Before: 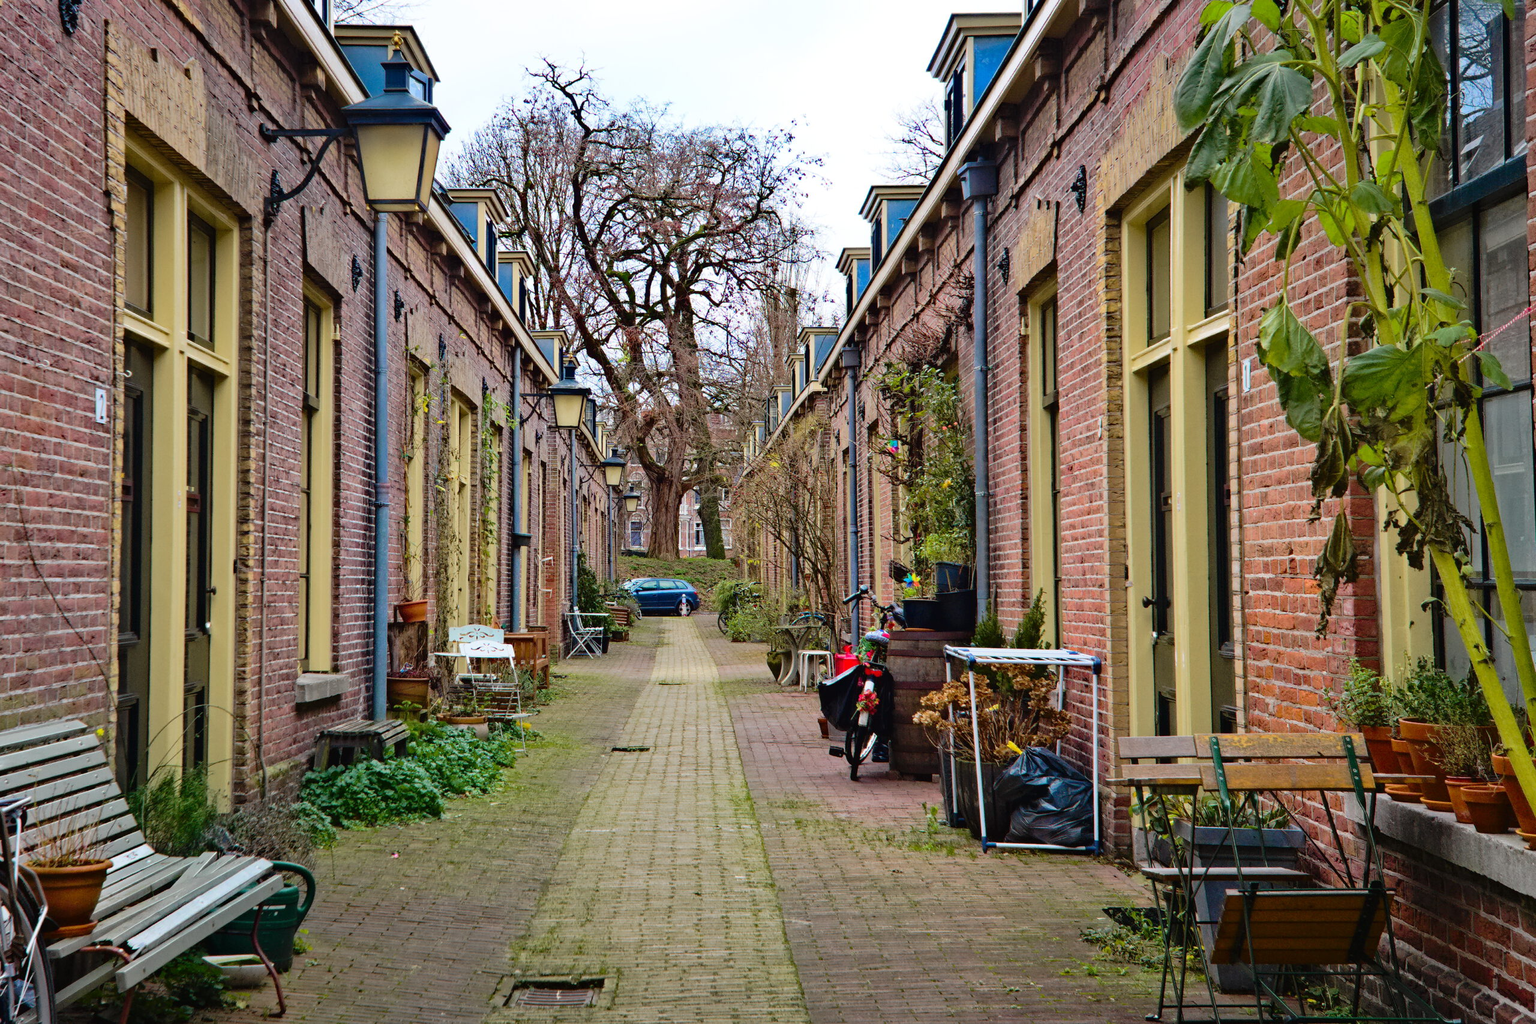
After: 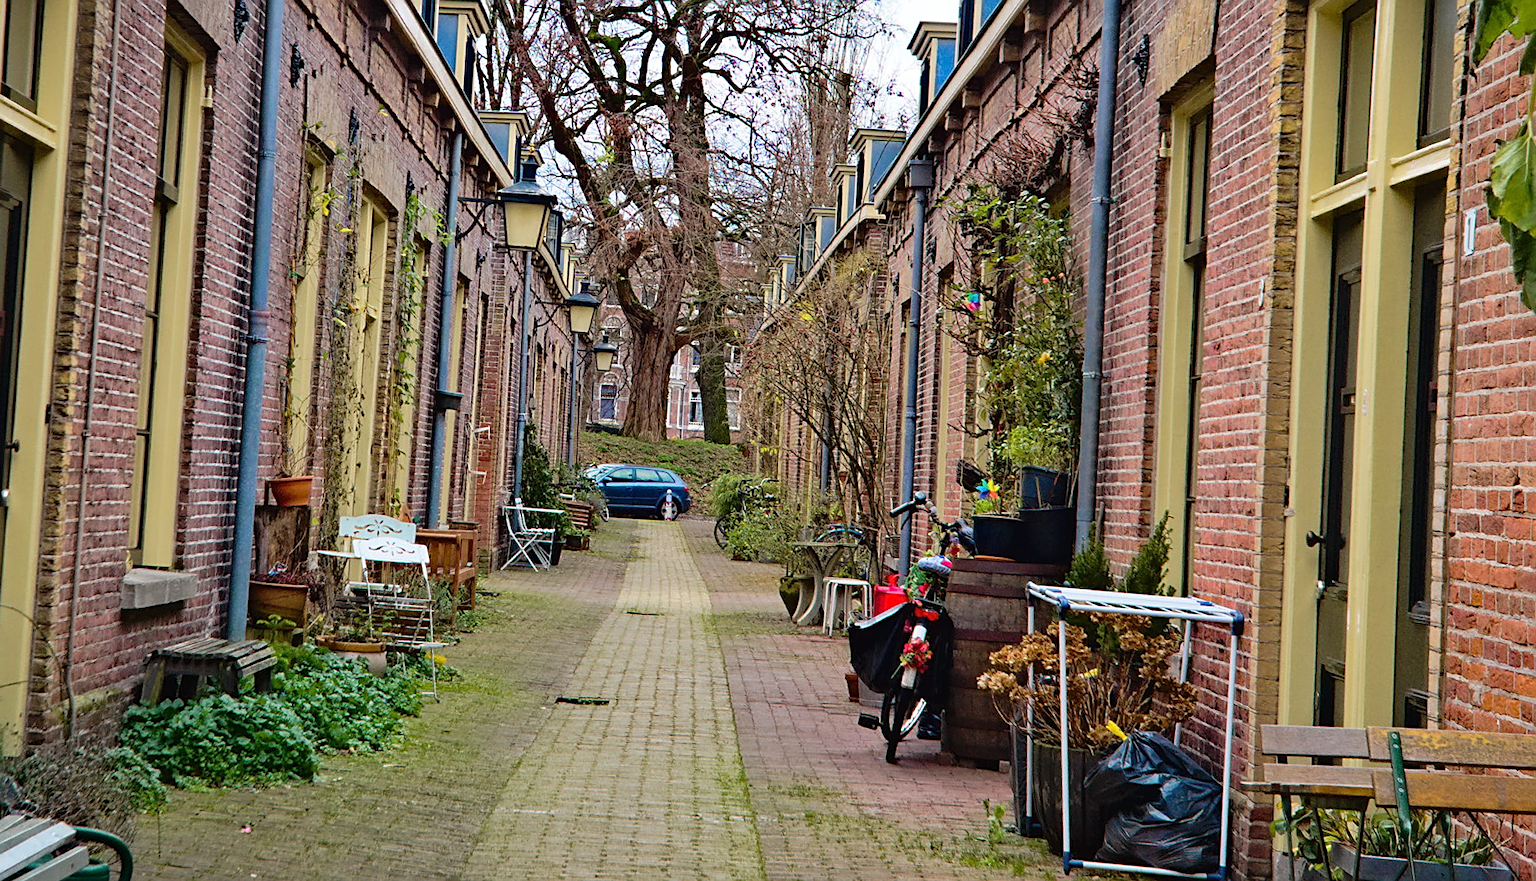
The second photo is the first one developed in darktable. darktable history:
sharpen: on, module defaults
crop and rotate: angle -3.4°, left 9.735%, top 20.917%, right 12.173%, bottom 11.868%
